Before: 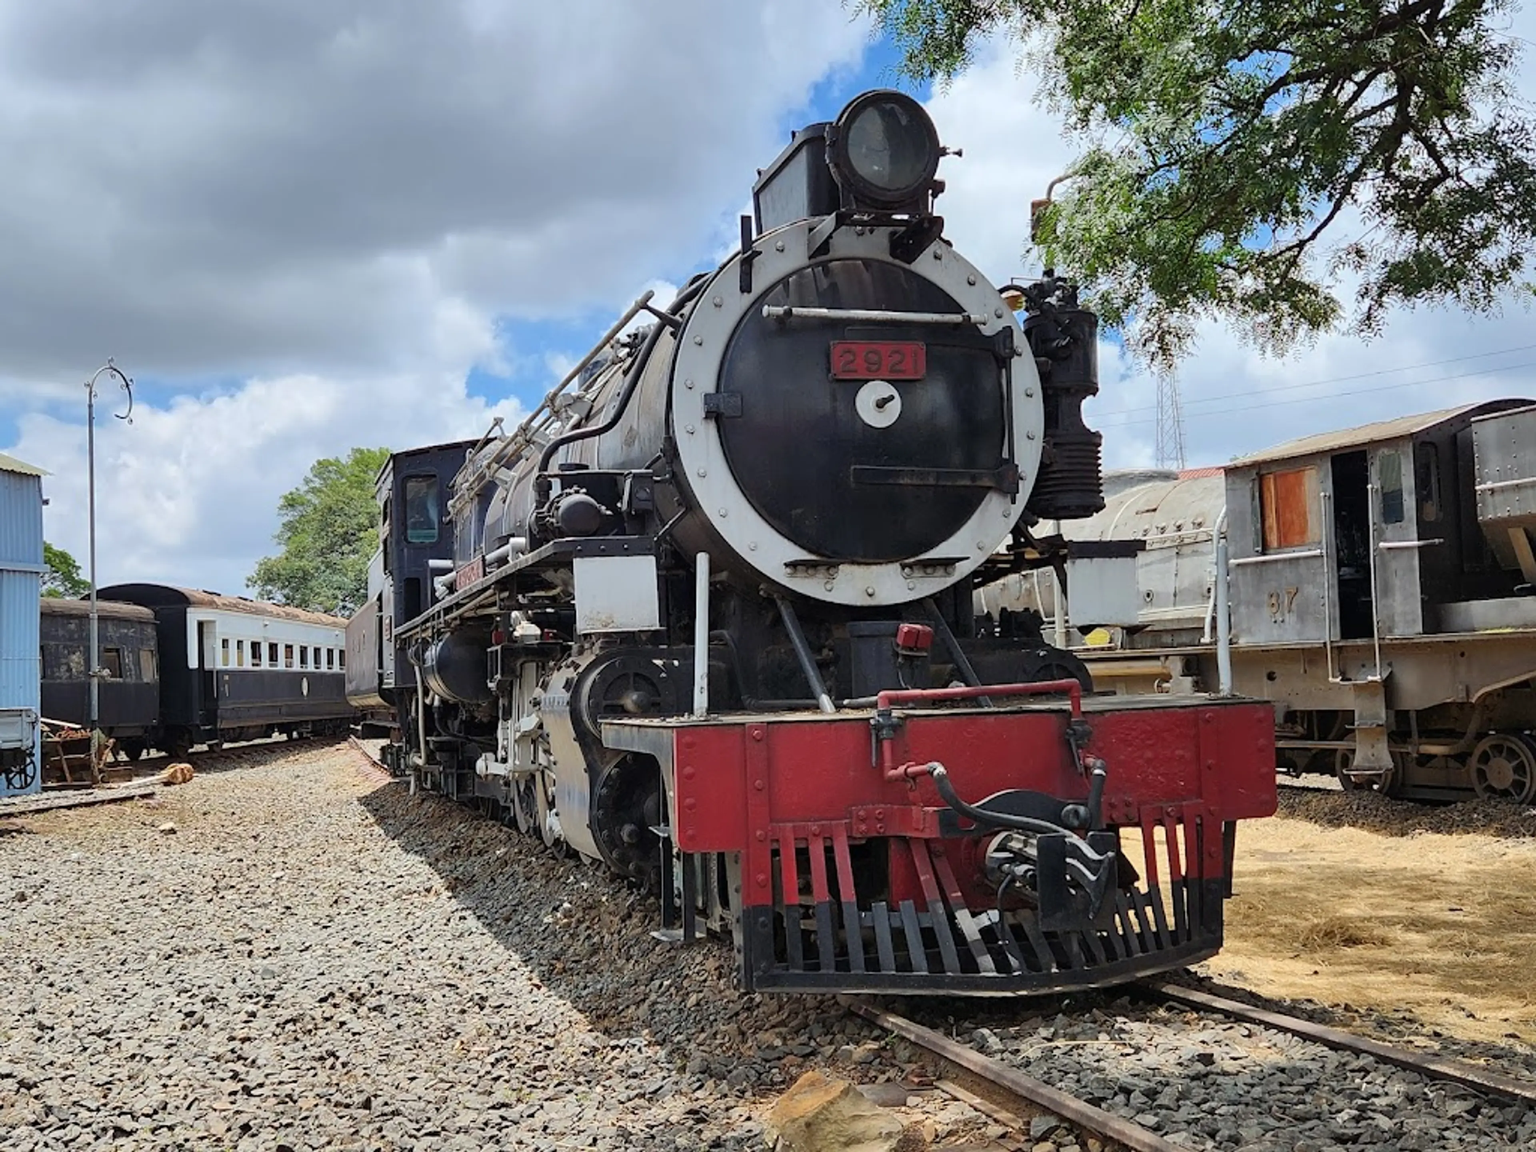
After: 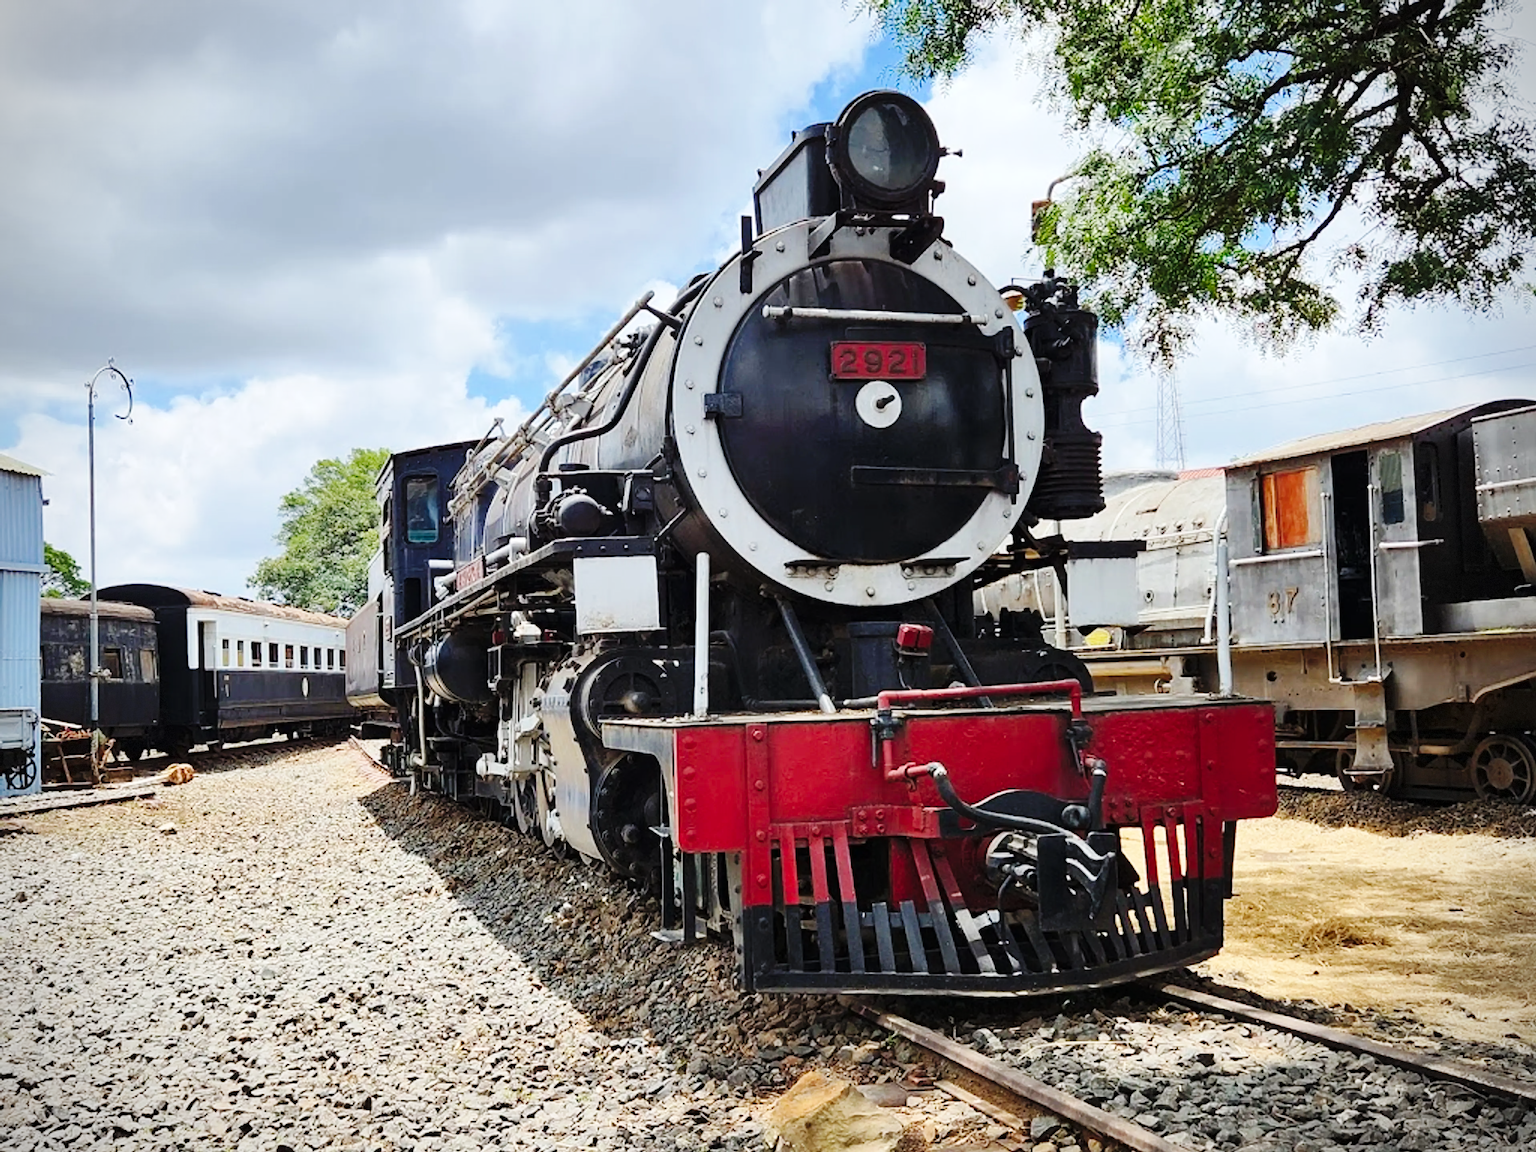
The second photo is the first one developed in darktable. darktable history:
vignetting: fall-off radius 61.17%, dithering 8-bit output
exposure: exposure 0.127 EV, compensate exposure bias true, compensate highlight preservation false
base curve: curves: ch0 [(0, 0) (0.036, 0.025) (0.121, 0.166) (0.206, 0.329) (0.605, 0.79) (1, 1)], preserve colors none
